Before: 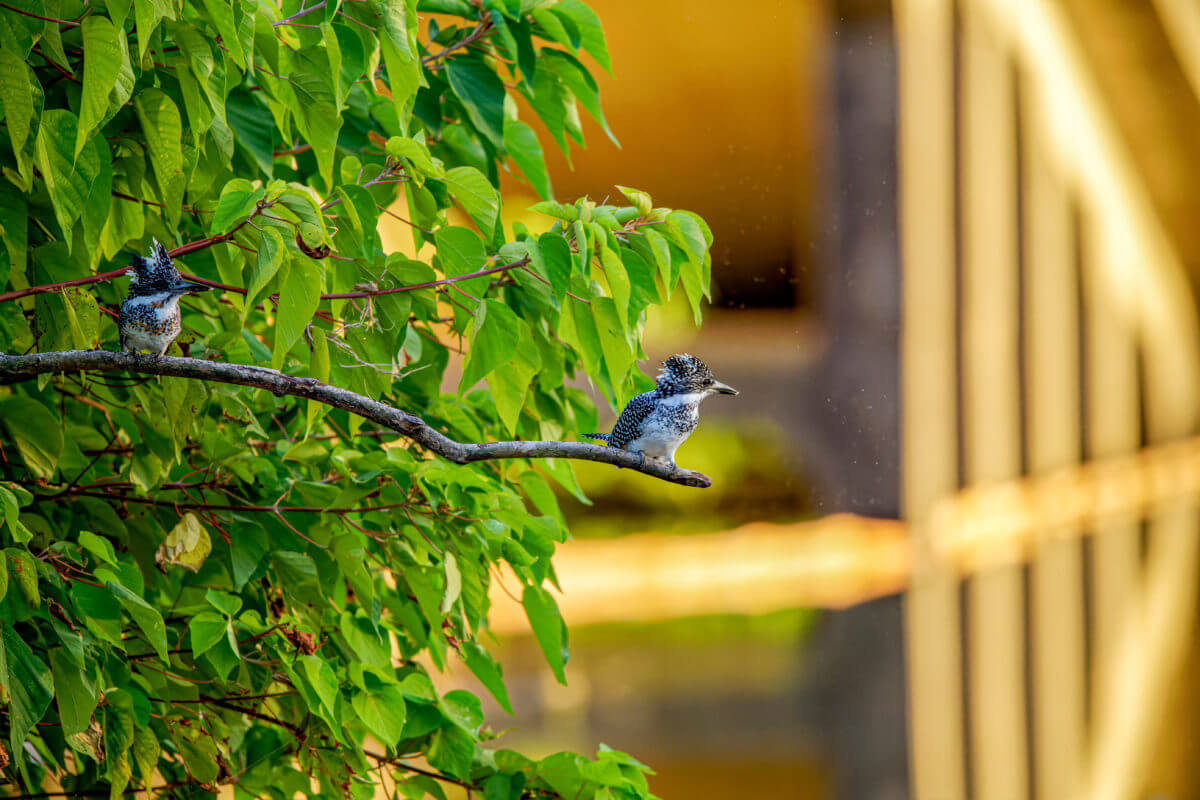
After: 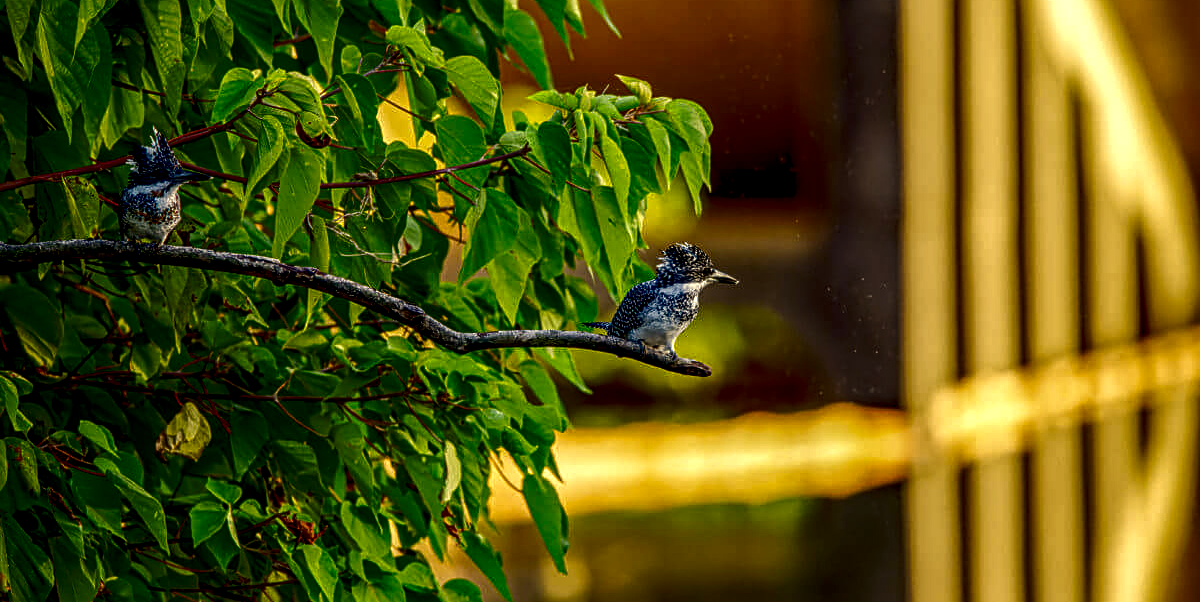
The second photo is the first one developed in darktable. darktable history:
local contrast: detail 150%
sharpen: on, module defaults
contrast brightness saturation: brightness -0.511
crop: top 13.895%, bottom 10.794%
color correction: highlights a* 2.31, highlights b* 22.83
